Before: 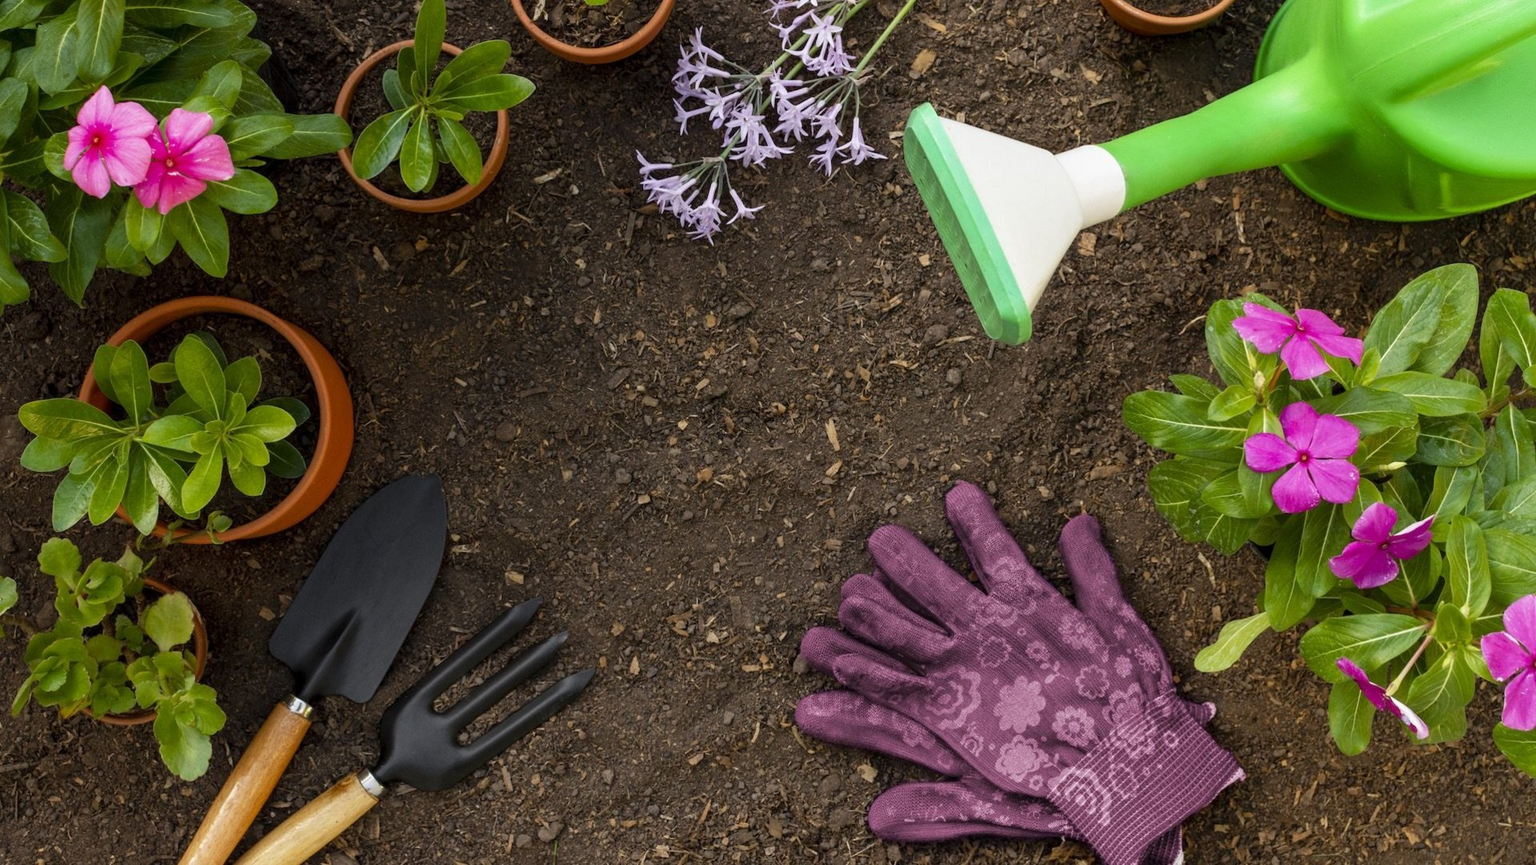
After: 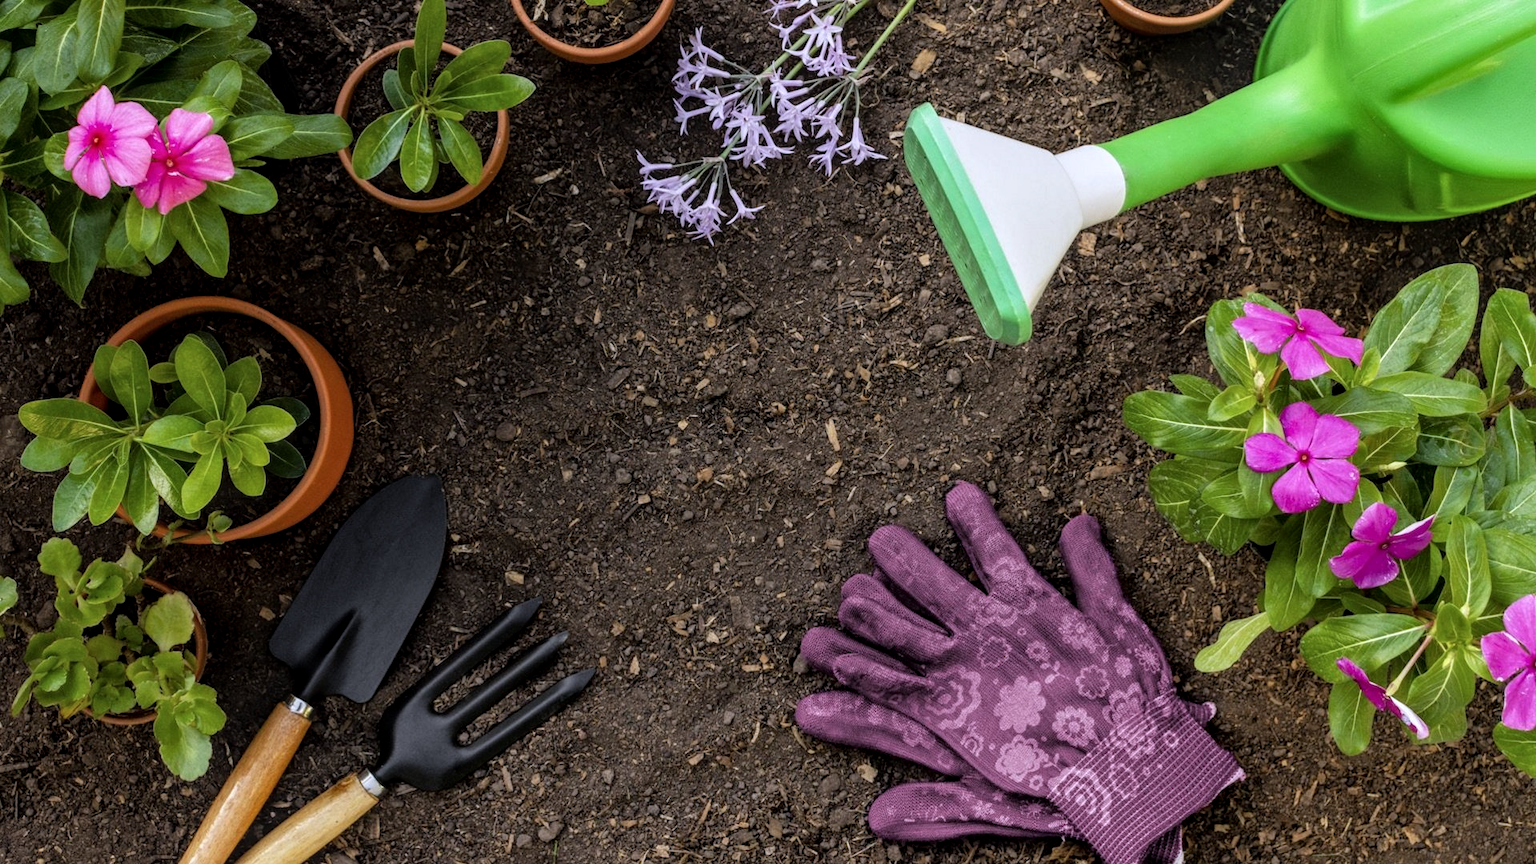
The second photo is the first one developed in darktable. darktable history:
color calibration: illuminant as shot in camera, x 0.358, y 0.373, temperature 4628.91 K
white balance: red 1, blue 1
rgb curve: curves: ch0 [(0, 0) (0.136, 0.078) (0.262, 0.245) (0.414, 0.42) (1, 1)], compensate middle gray true, preserve colors basic power
local contrast: on, module defaults
